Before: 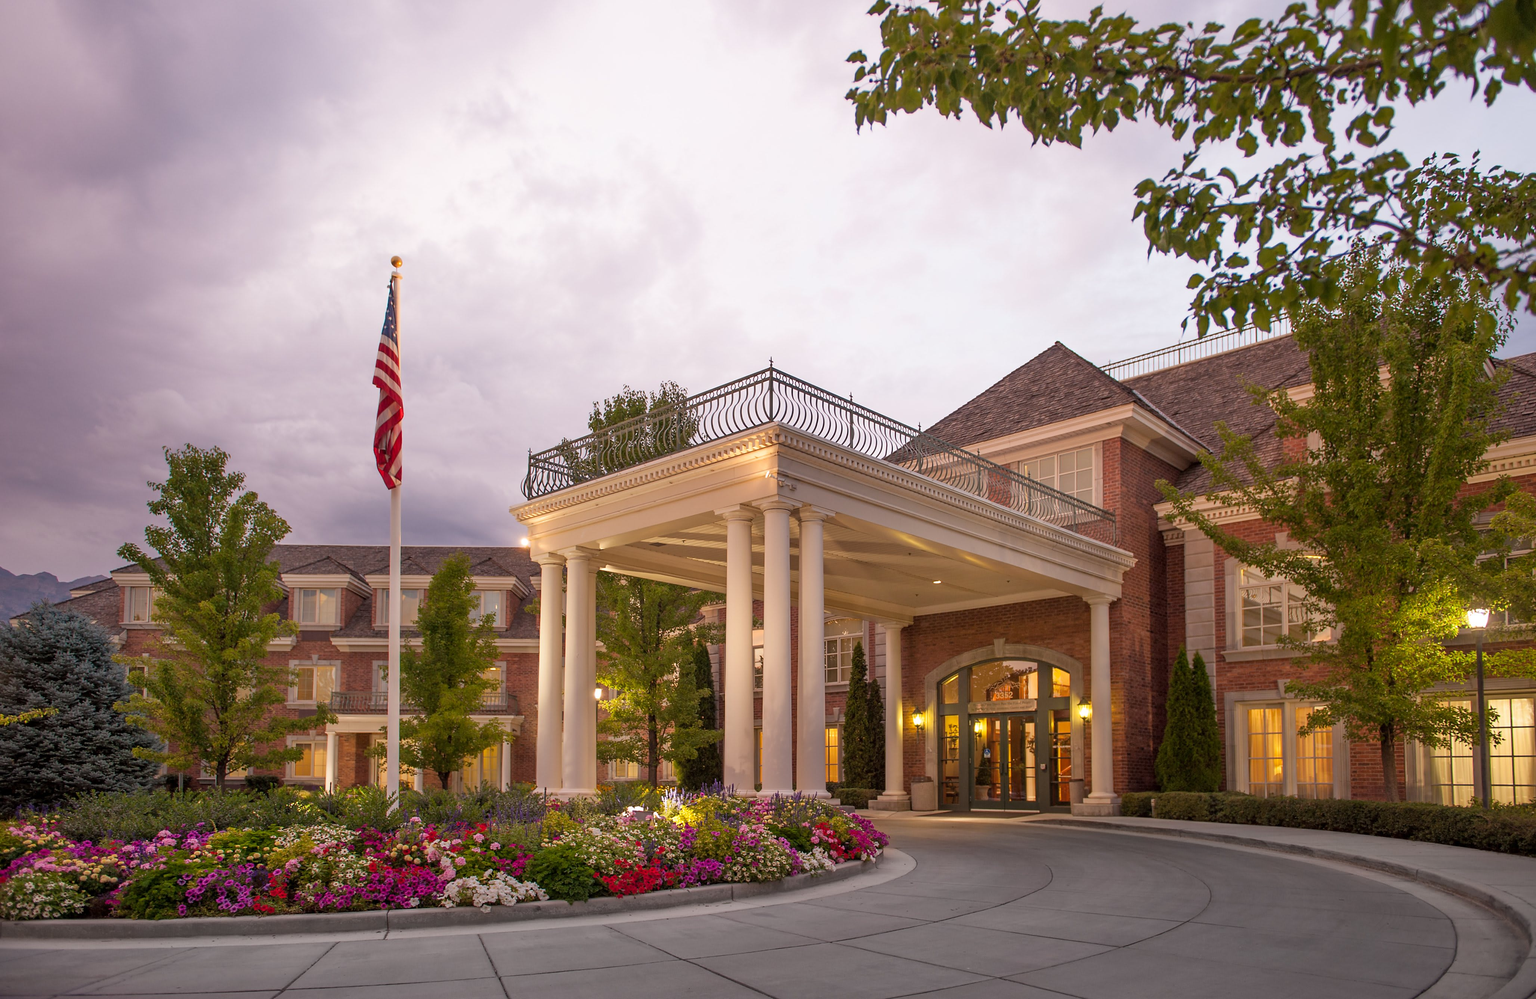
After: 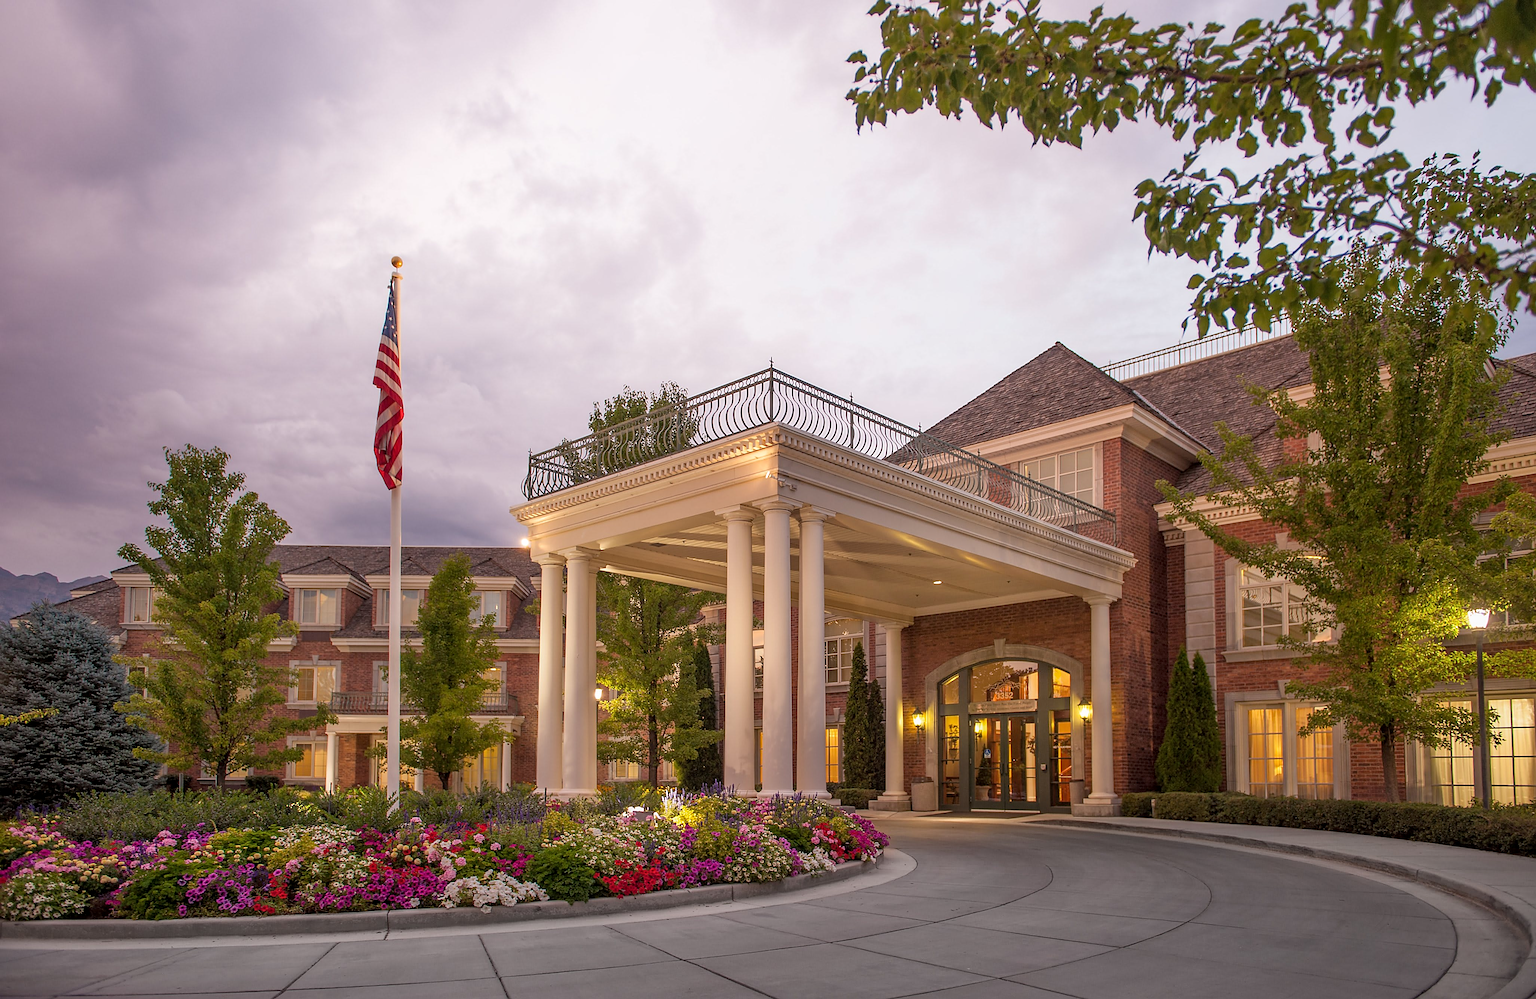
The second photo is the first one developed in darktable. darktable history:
sharpen: on, module defaults
local contrast: detail 114%
